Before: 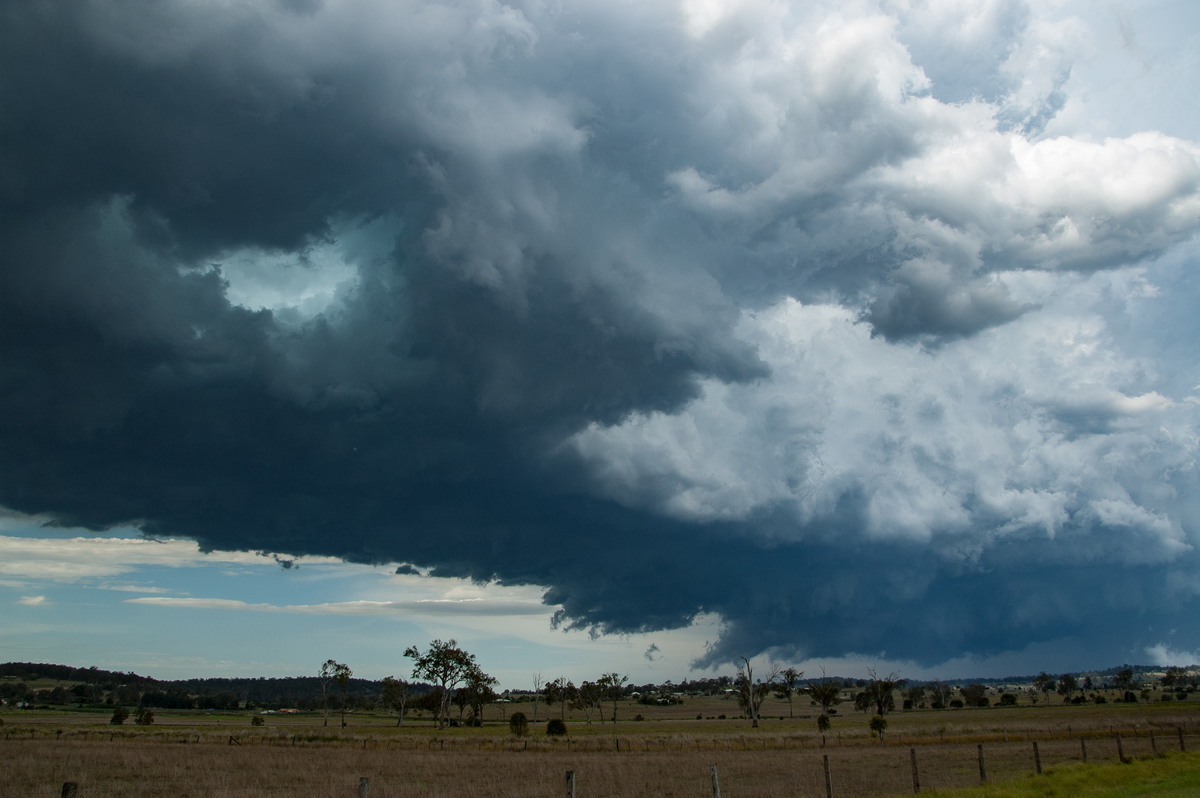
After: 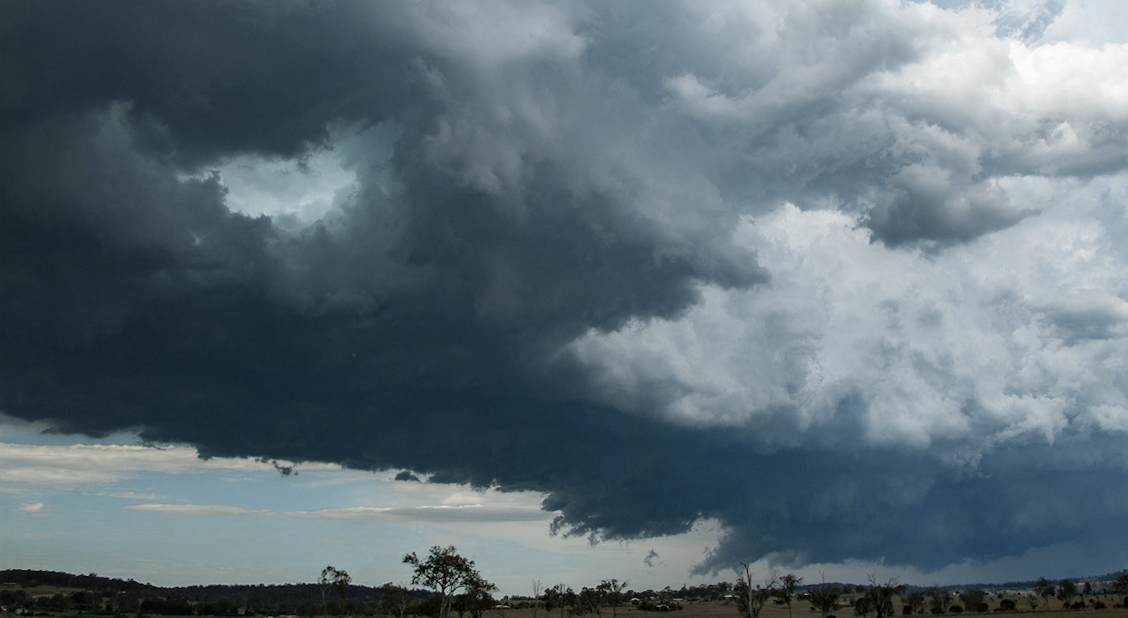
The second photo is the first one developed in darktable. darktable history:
color zones: curves: ch0 [(0, 0.5) (0.125, 0.4) (0.25, 0.5) (0.375, 0.4) (0.5, 0.4) (0.625, 0.6) (0.75, 0.6) (0.875, 0.5)]; ch1 [(0, 0.35) (0.125, 0.45) (0.25, 0.35) (0.375, 0.35) (0.5, 0.35) (0.625, 0.35) (0.75, 0.45) (0.875, 0.35)]; ch2 [(0, 0.6) (0.125, 0.5) (0.25, 0.5) (0.375, 0.6) (0.5, 0.6) (0.625, 0.5) (0.75, 0.5) (0.875, 0.5)]
crop and rotate: angle 0.081°, top 11.73%, right 5.773%, bottom 10.642%
